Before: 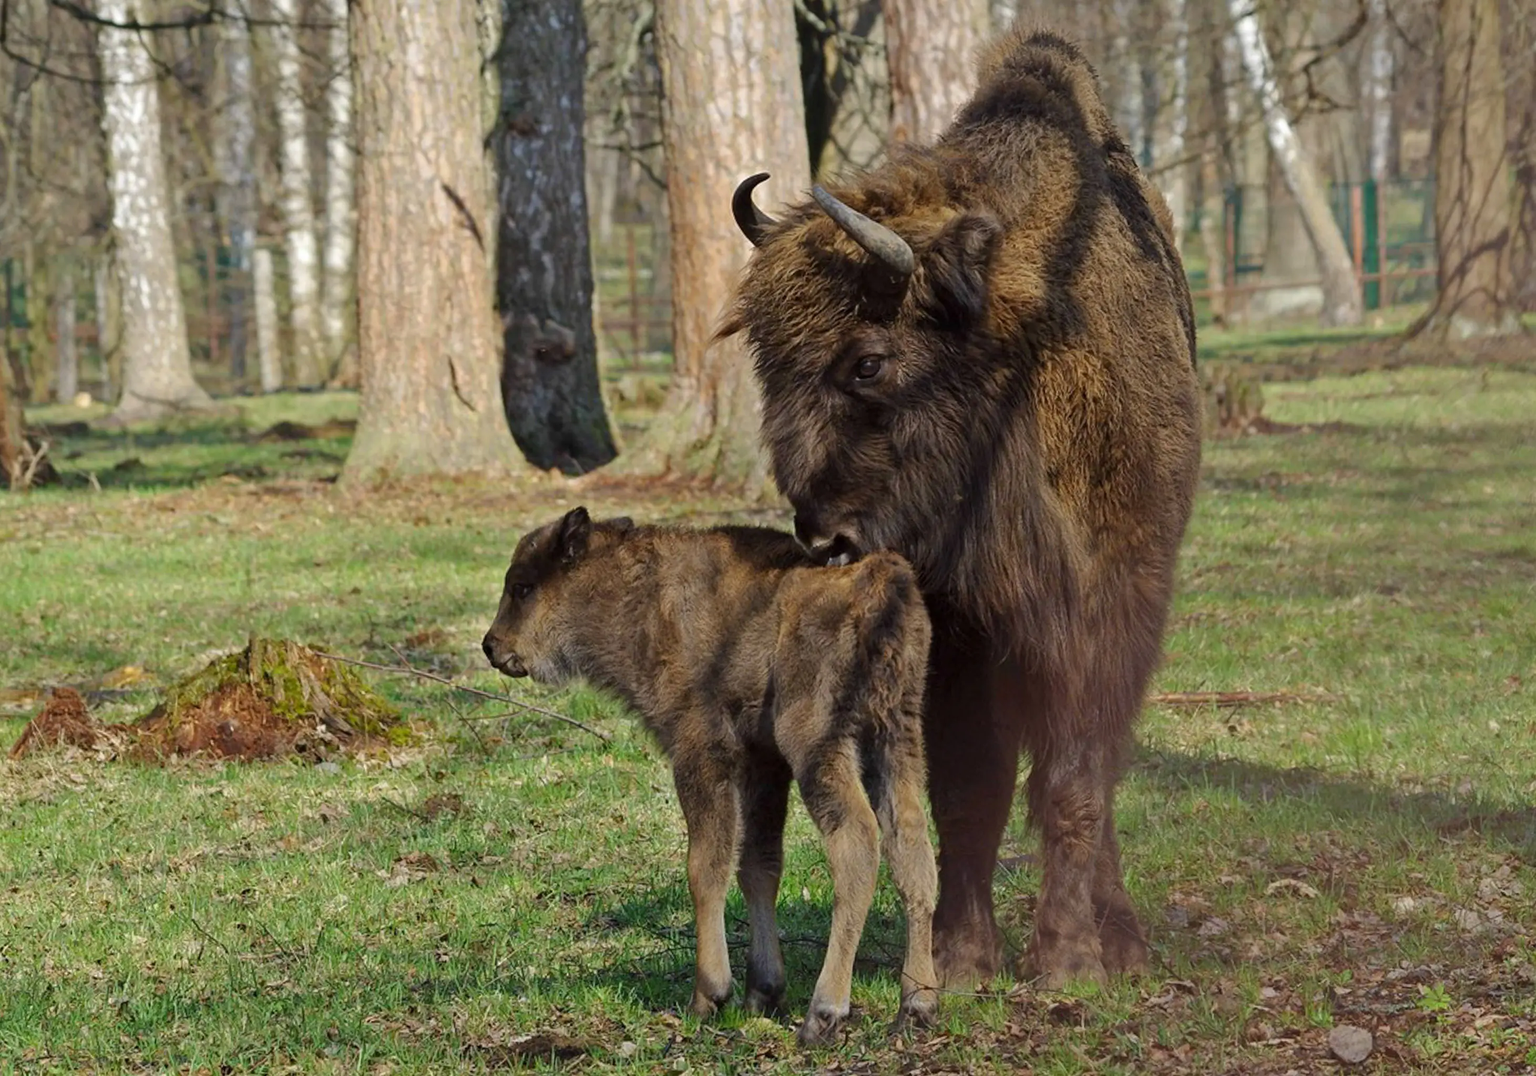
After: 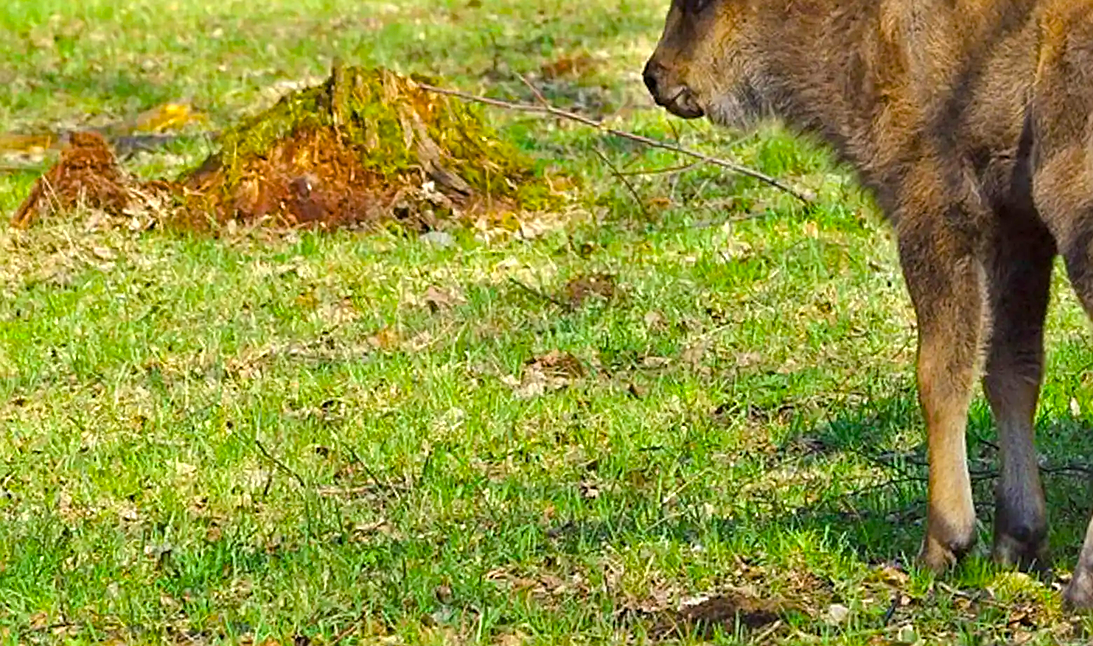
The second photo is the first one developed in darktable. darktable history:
crop and rotate: top 54.778%, right 46.61%, bottom 0.159%
color balance rgb: linear chroma grading › global chroma 15%, perceptual saturation grading › global saturation 30%
sharpen: on, module defaults
exposure: black level correction 0, exposure 0.7 EV, compensate exposure bias true, compensate highlight preservation false
